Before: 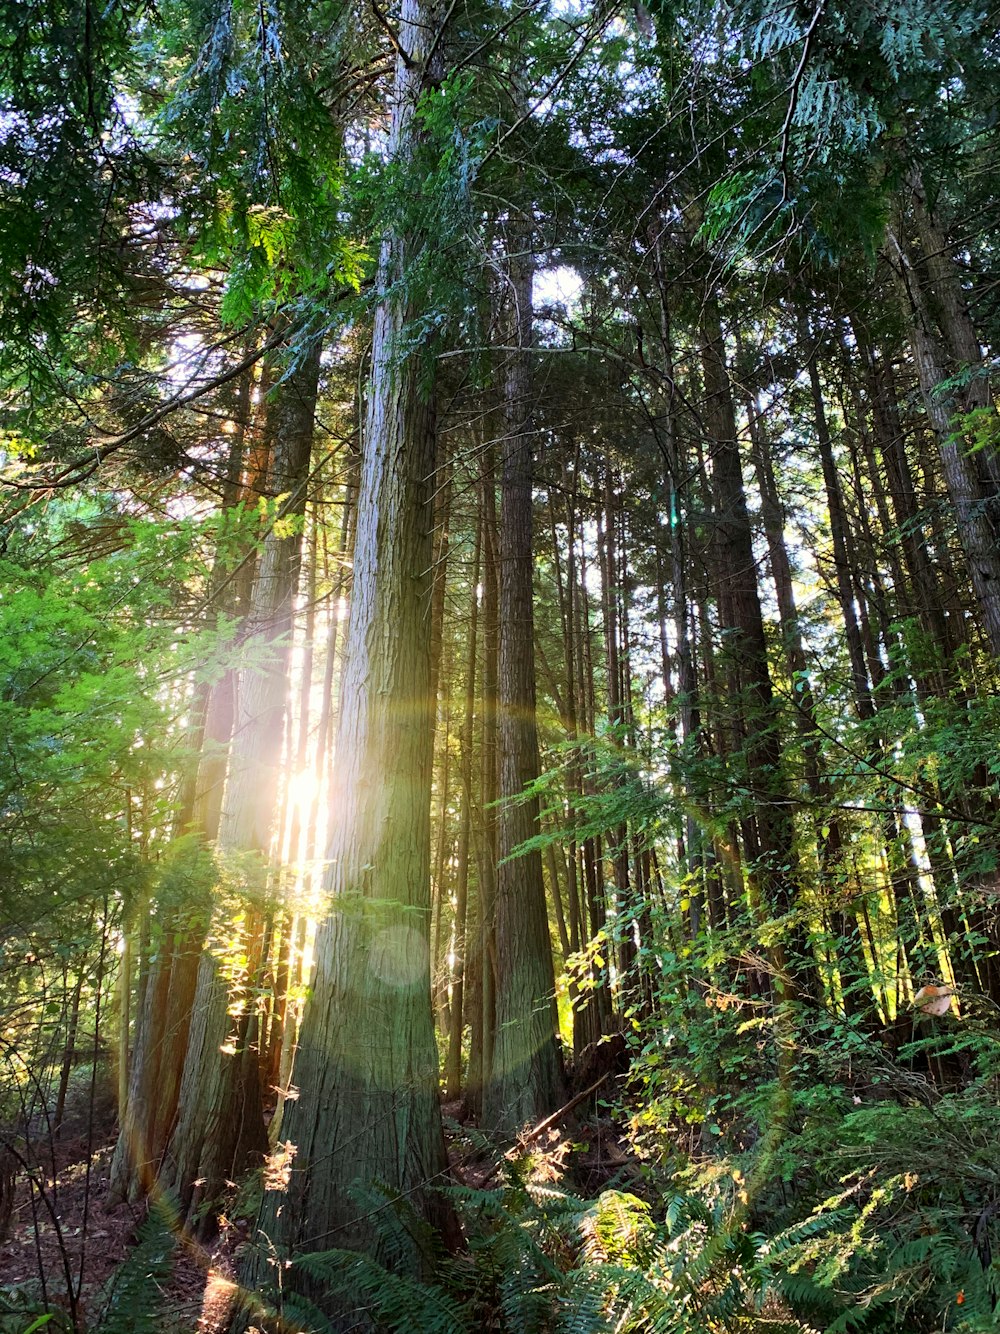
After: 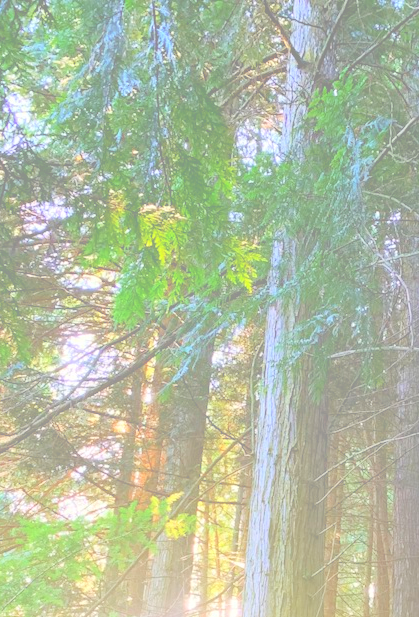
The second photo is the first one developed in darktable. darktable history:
local contrast: mode bilateral grid, contrast 15, coarseness 36, detail 105%, midtone range 0.2
crop and rotate: left 10.817%, top 0.062%, right 47.194%, bottom 53.626%
bloom: size 70%, threshold 25%, strength 70%
